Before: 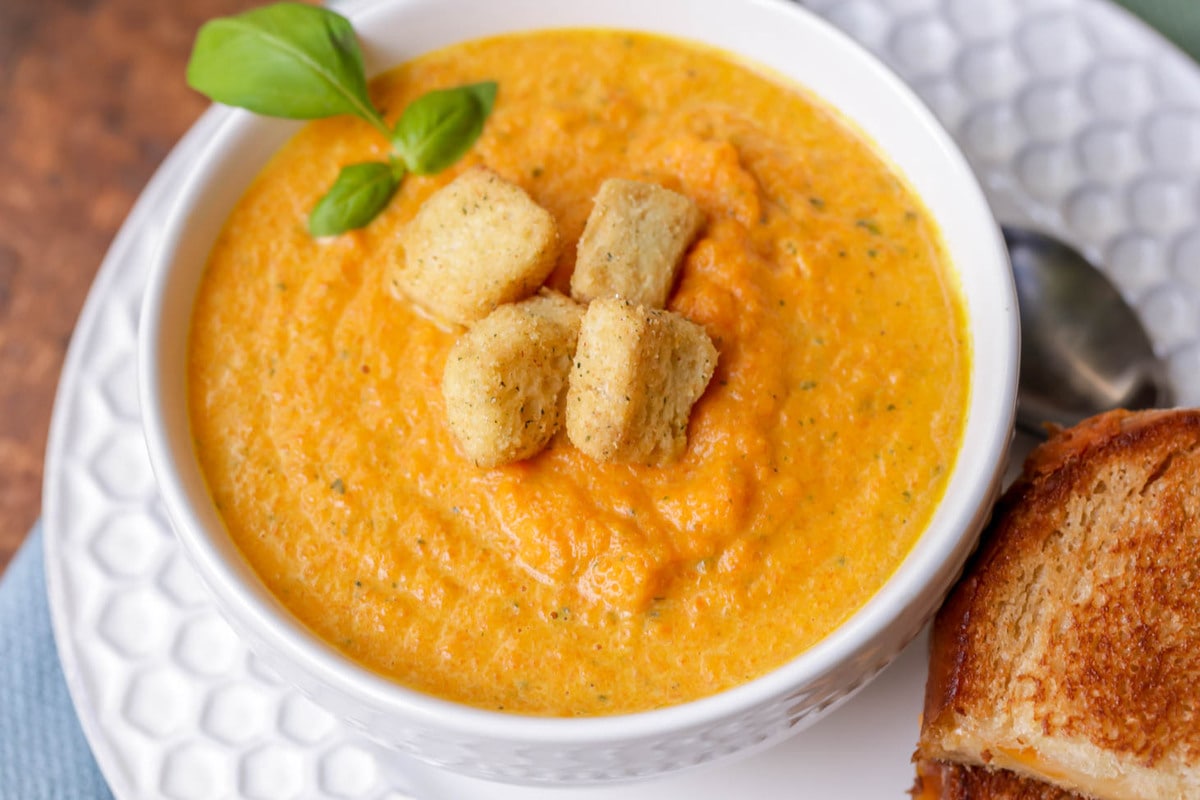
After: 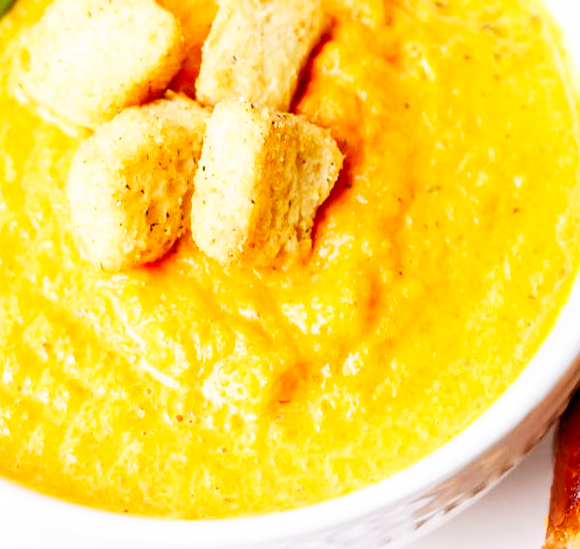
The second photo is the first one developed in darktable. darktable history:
base curve: curves: ch0 [(0, 0) (0.007, 0.004) (0.027, 0.03) (0.046, 0.07) (0.207, 0.54) (0.442, 0.872) (0.673, 0.972) (1, 1)], preserve colors none
crop: left 31.306%, top 24.65%, right 20.297%, bottom 6.617%
